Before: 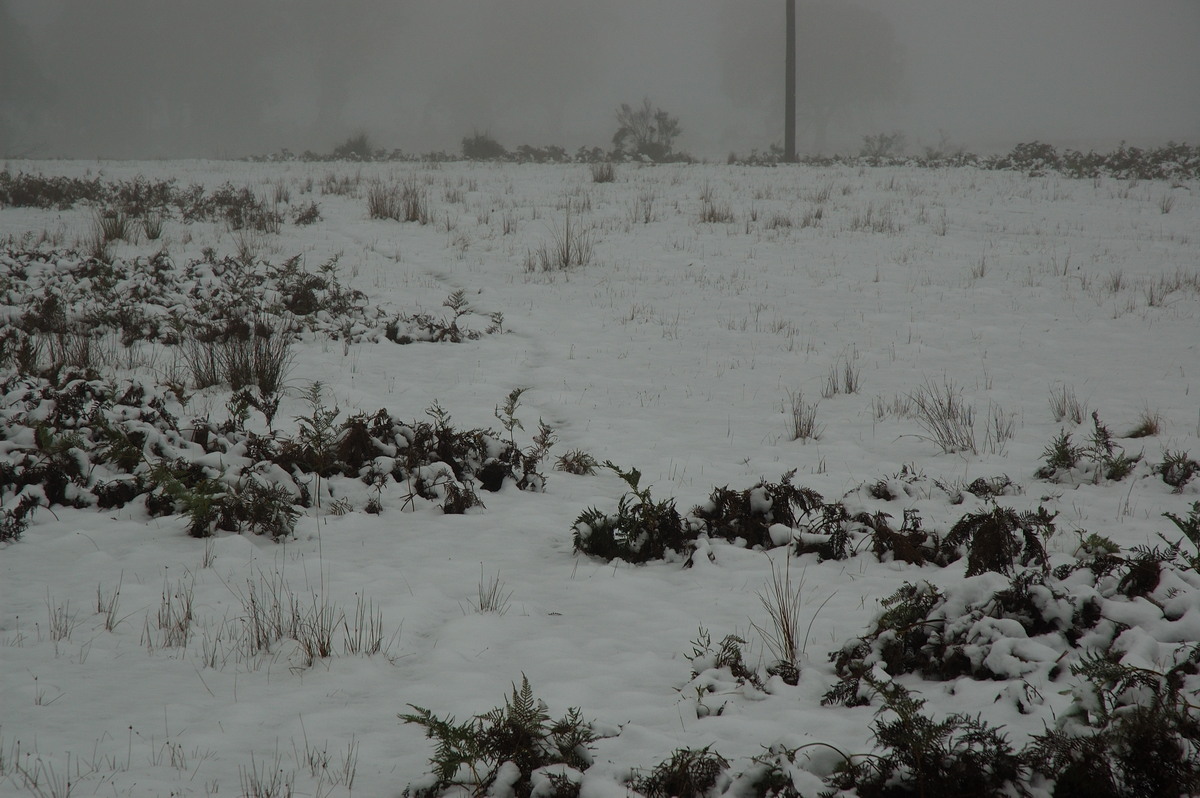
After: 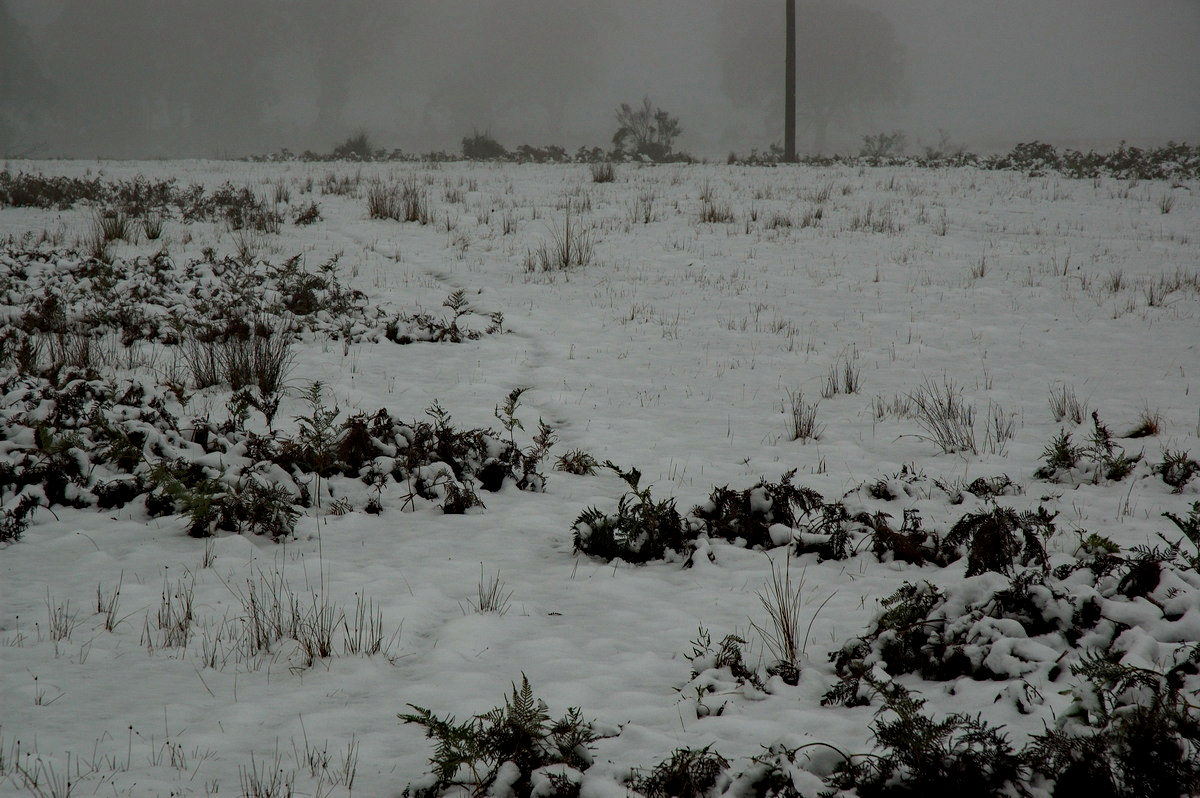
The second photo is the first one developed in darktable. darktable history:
local contrast: on, module defaults
haze removal: strength 0.29, distance 0.25, compatibility mode true, adaptive false
